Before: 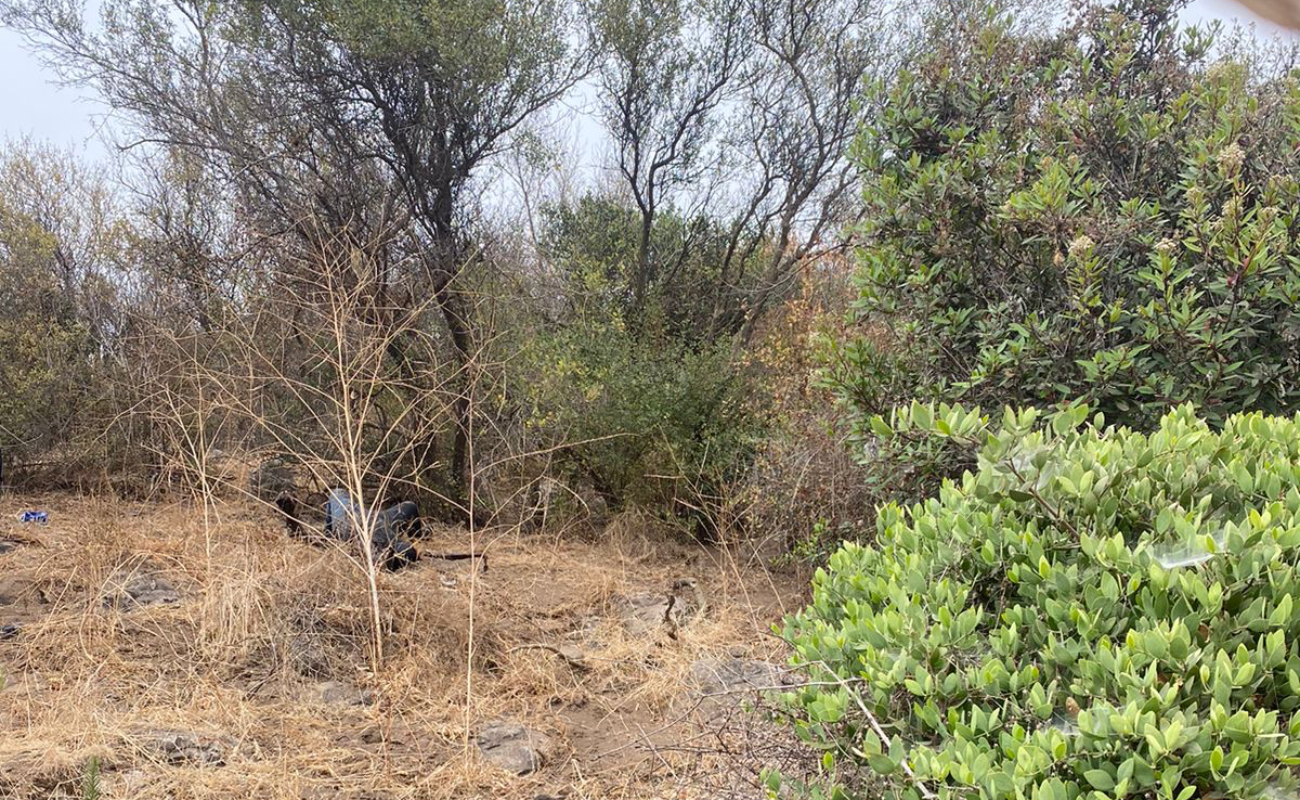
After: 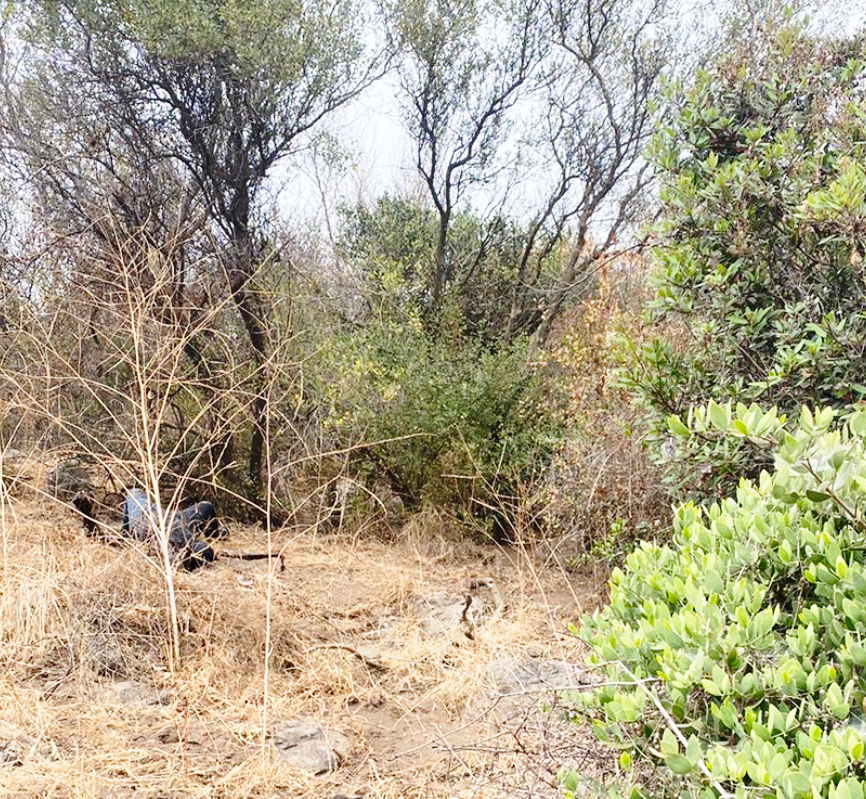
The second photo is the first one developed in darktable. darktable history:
crop and rotate: left 15.754%, right 17.579%
base curve: curves: ch0 [(0, 0) (0.028, 0.03) (0.121, 0.232) (0.46, 0.748) (0.859, 0.968) (1, 1)], preserve colors none
